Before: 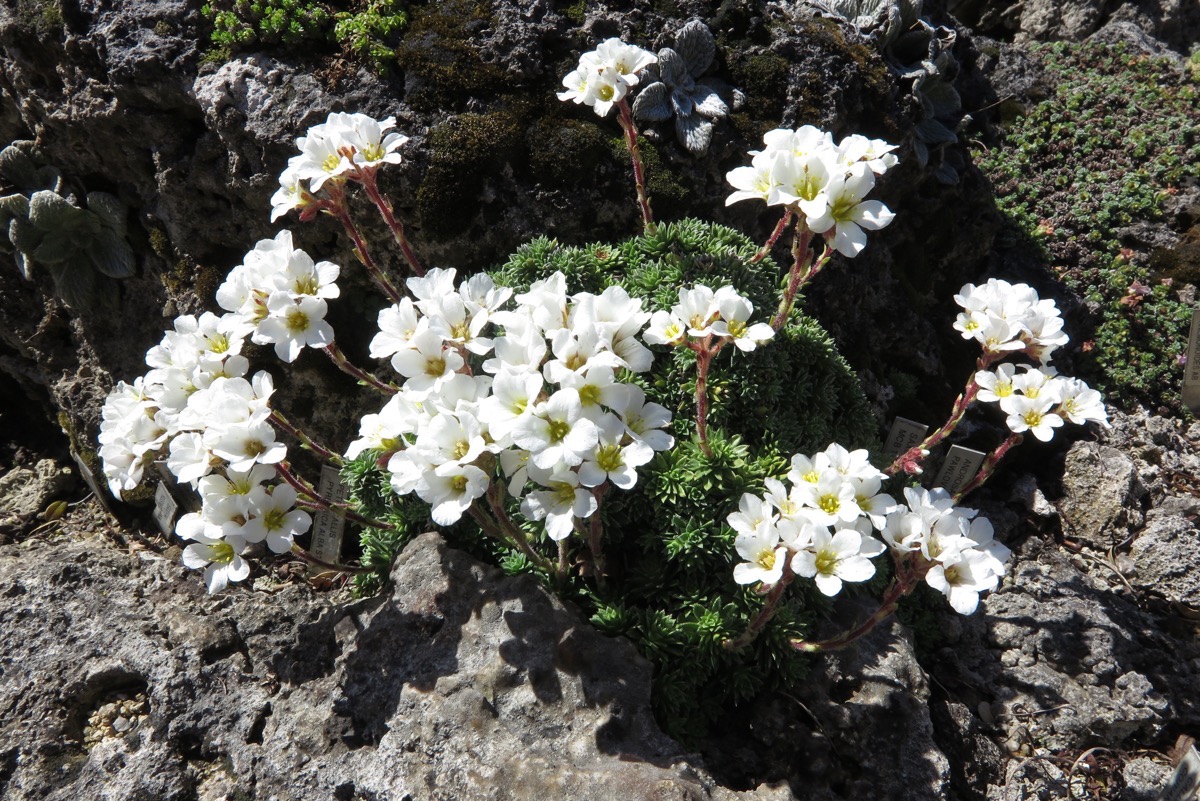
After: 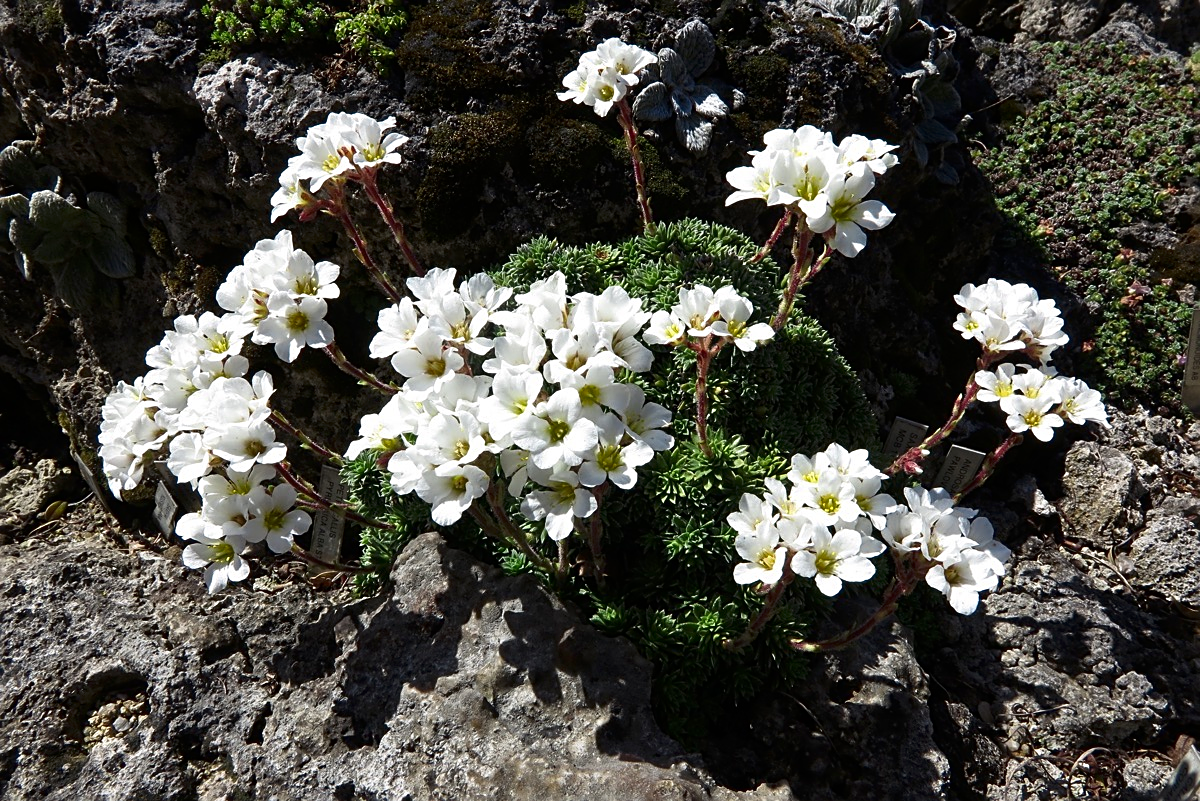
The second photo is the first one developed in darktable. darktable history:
sharpen: on, module defaults
contrast brightness saturation: contrast 0.07, brightness -0.13, saturation 0.06
